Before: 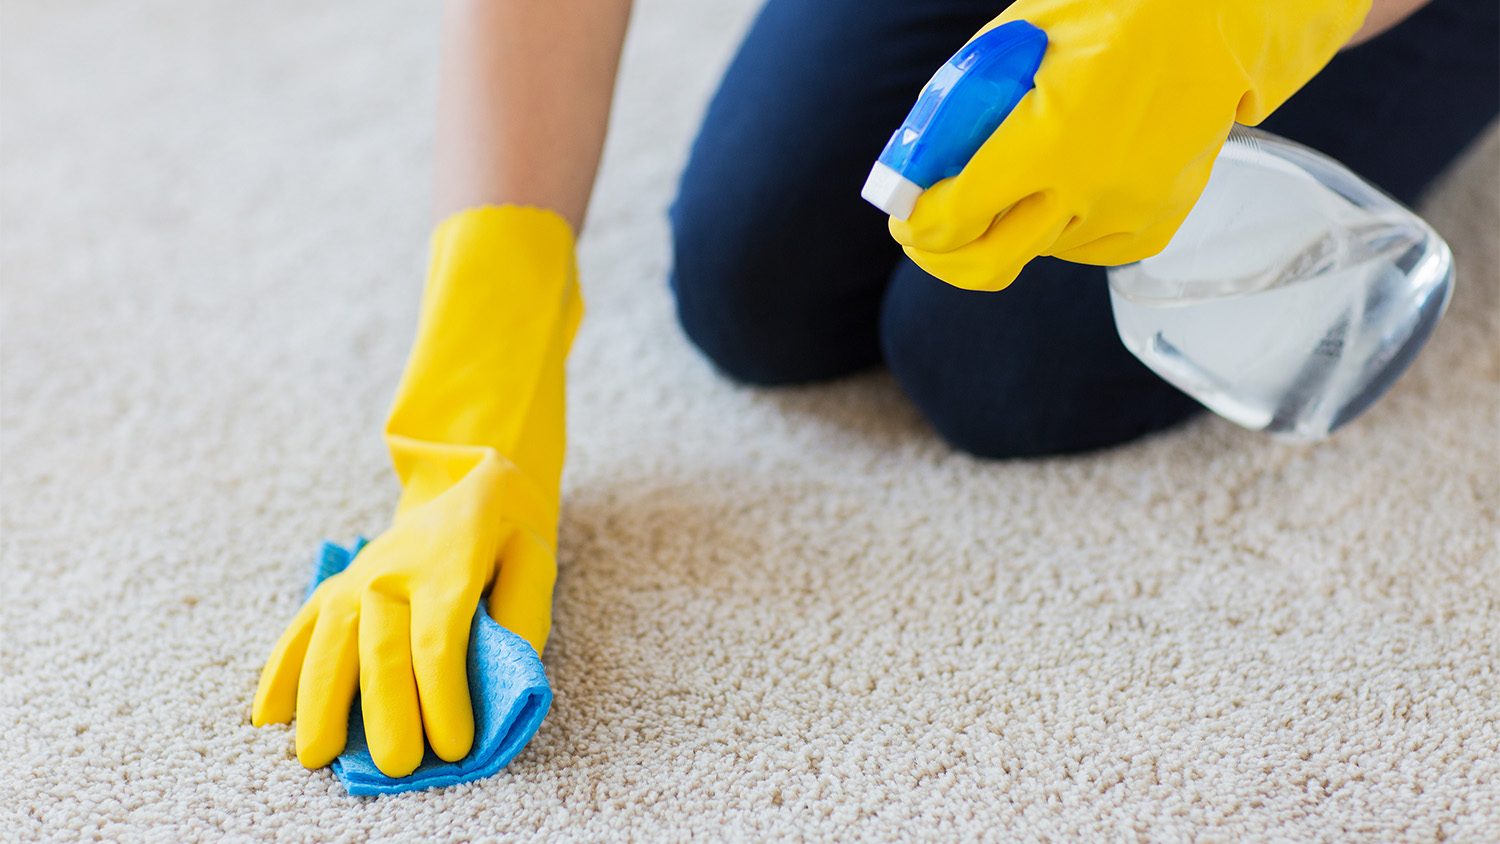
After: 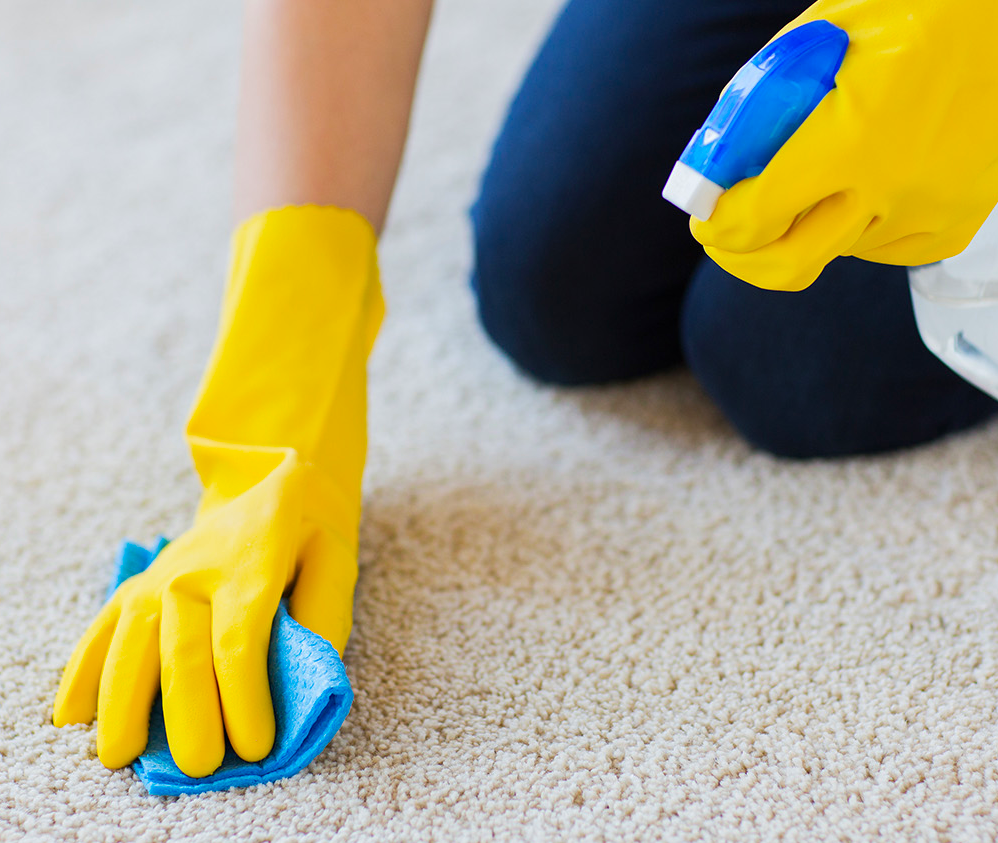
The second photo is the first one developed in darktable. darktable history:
color balance rgb: perceptual saturation grading › global saturation 19.851%, global vibrance 9.381%
crop and rotate: left 13.343%, right 20.063%
